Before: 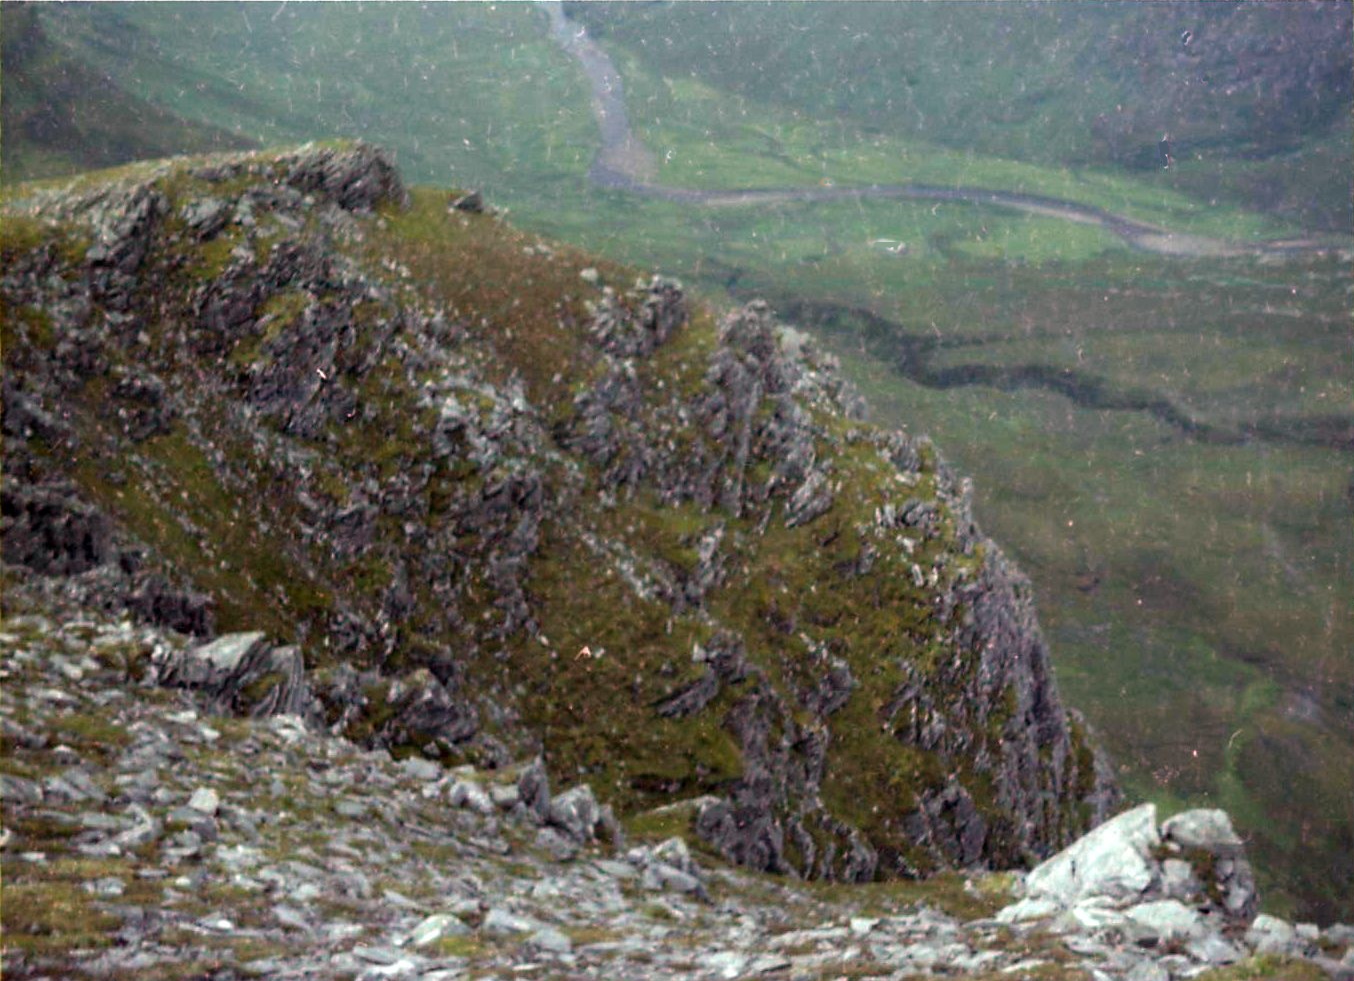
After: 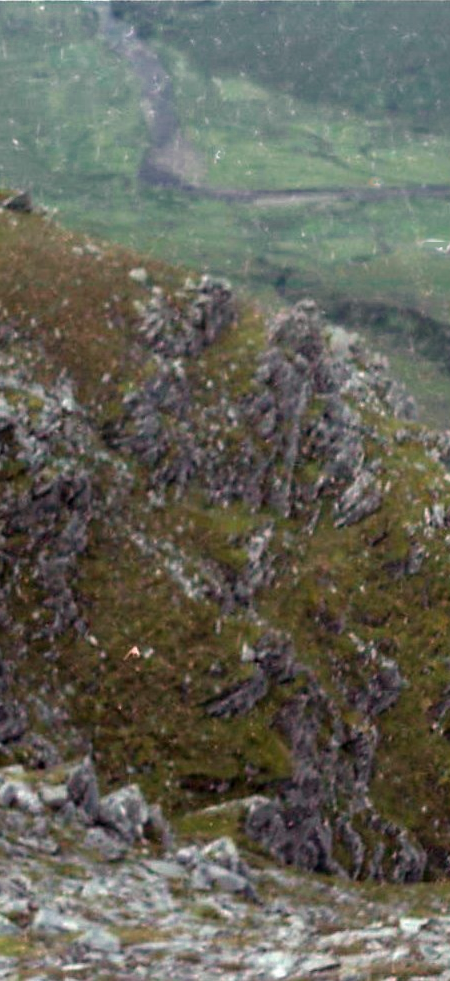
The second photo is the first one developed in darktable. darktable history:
crop: left 33.36%, right 33.36%
color zones: curves: ch0 [(0, 0.497) (0.143, 0.5) (0.286, 0.5) (0.429, 0.483) (0.571, 0.116) (0.714, -0.006) (0.857, 0.28) (1, 0.497)]
